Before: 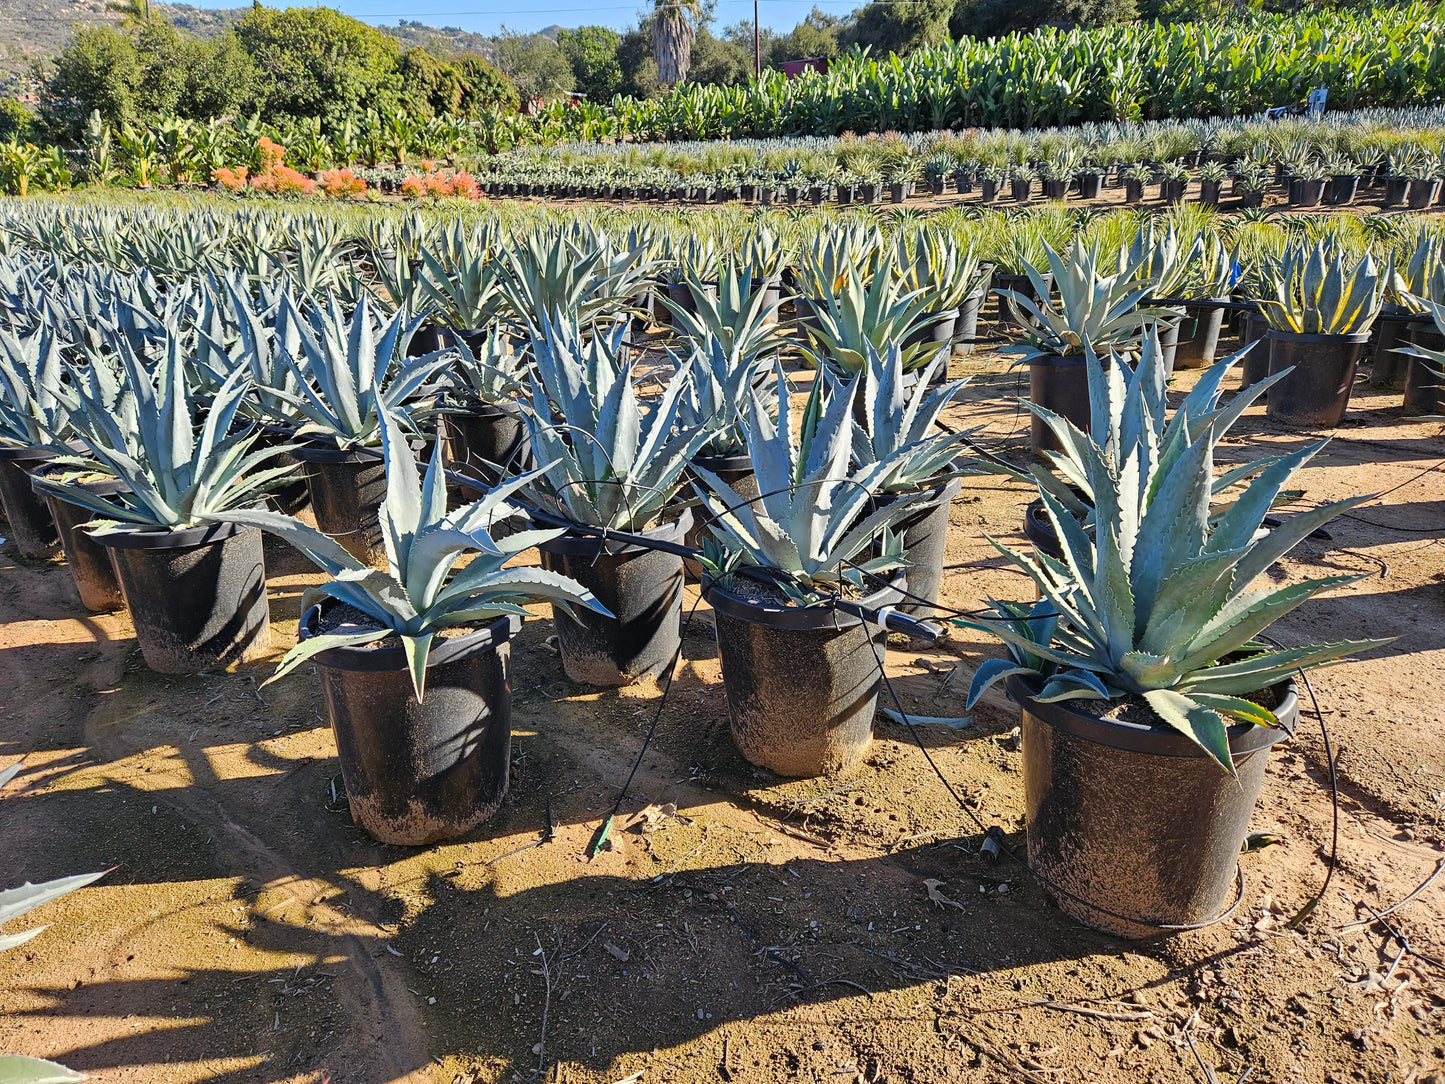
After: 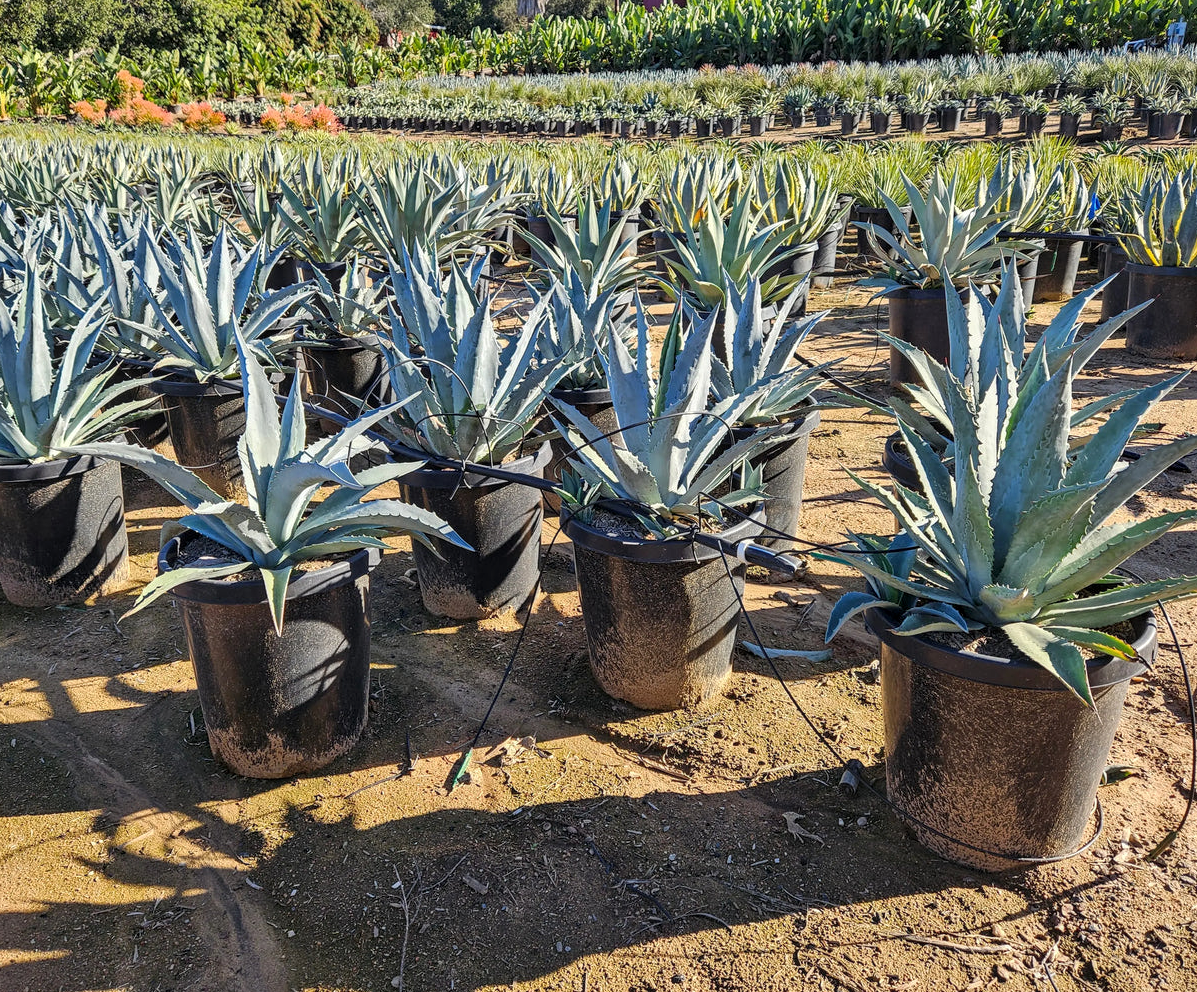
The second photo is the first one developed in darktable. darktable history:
crop: left 9.807%, top 6.259%, right 7.334%, bottom 2.177%
local contrast: on, module defaults
